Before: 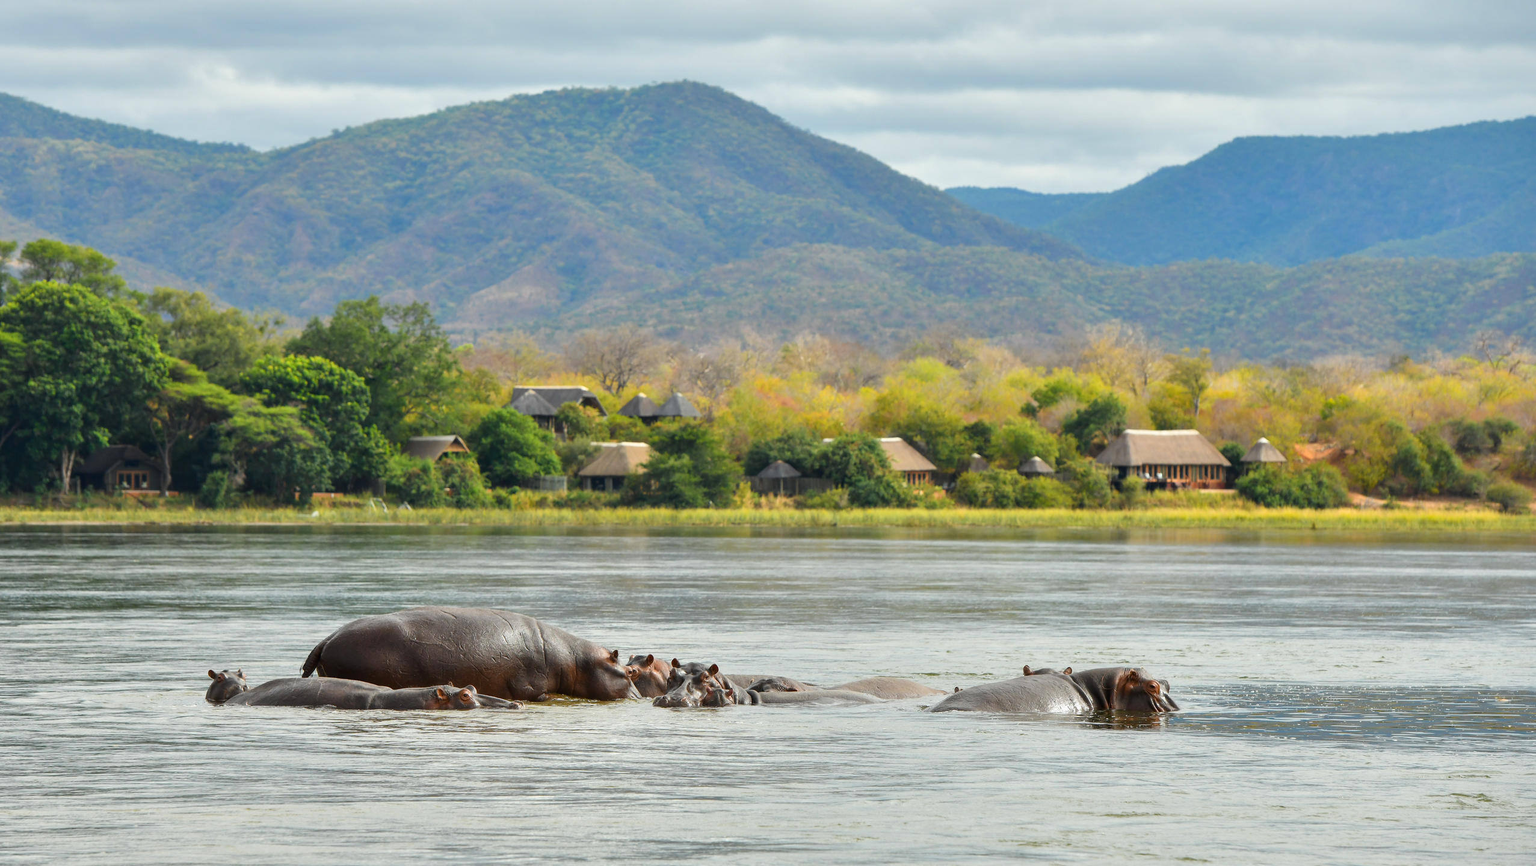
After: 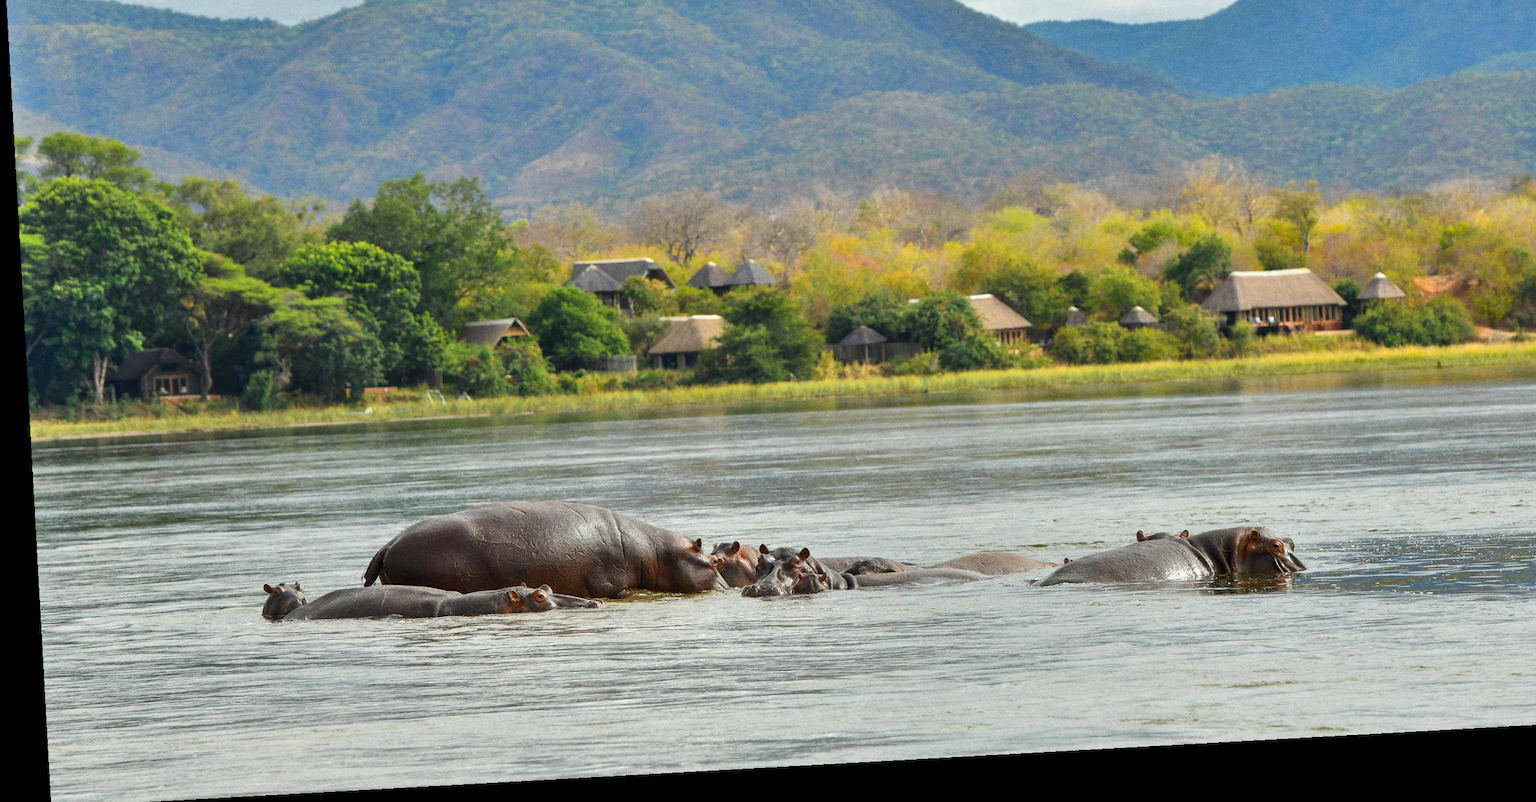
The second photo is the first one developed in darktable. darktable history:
crop: top 20.916%, right 9.437%, bottom 0.316%
rotate and perspective: rotation -3.18°, automatic cropping off
shadows and highlights: soften with gaussian
grain: coarseness 0.09 ISO
